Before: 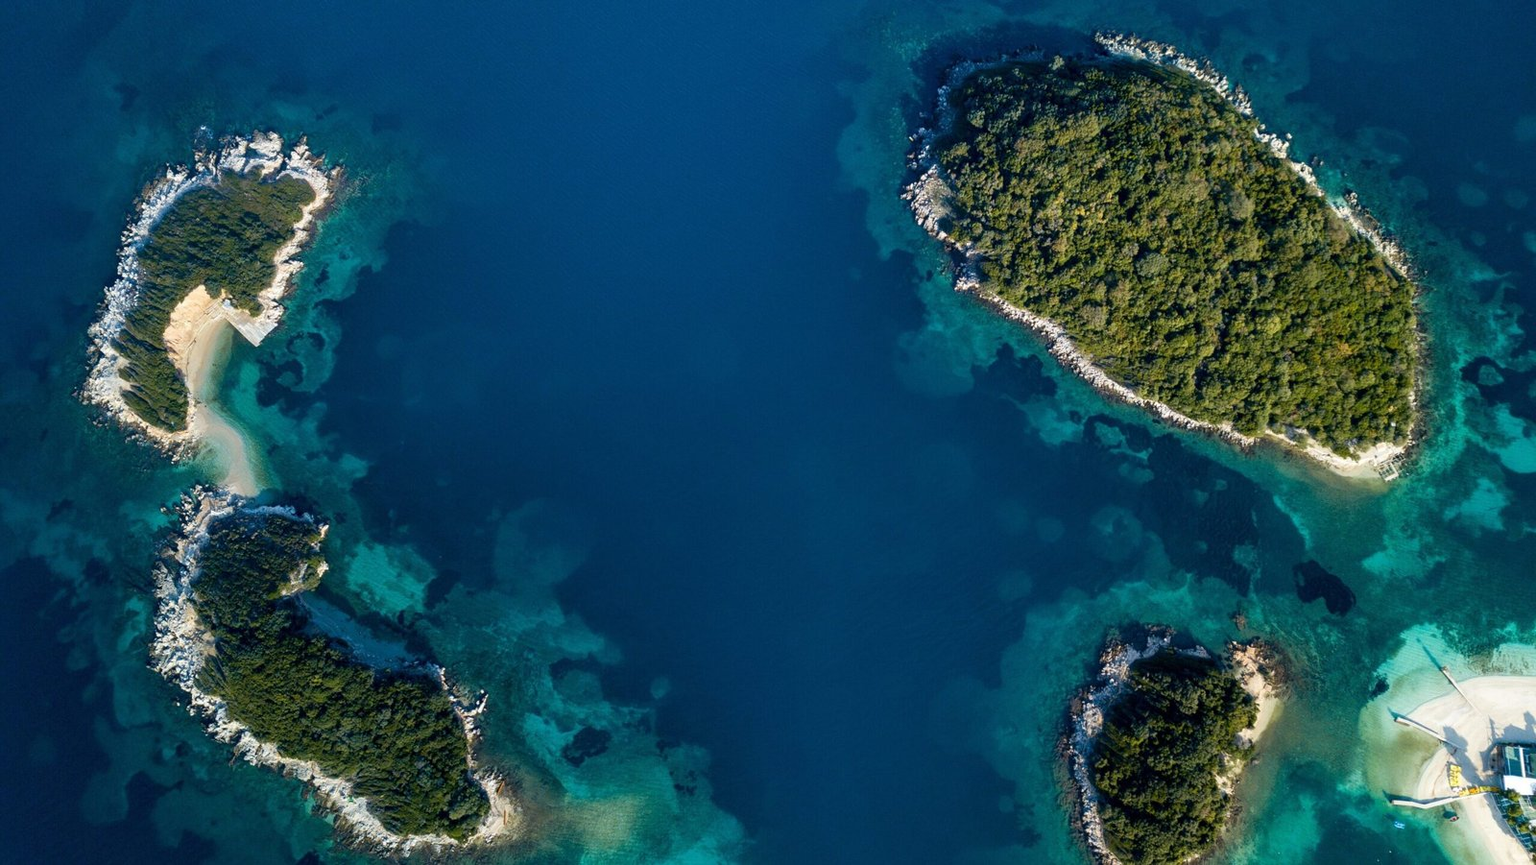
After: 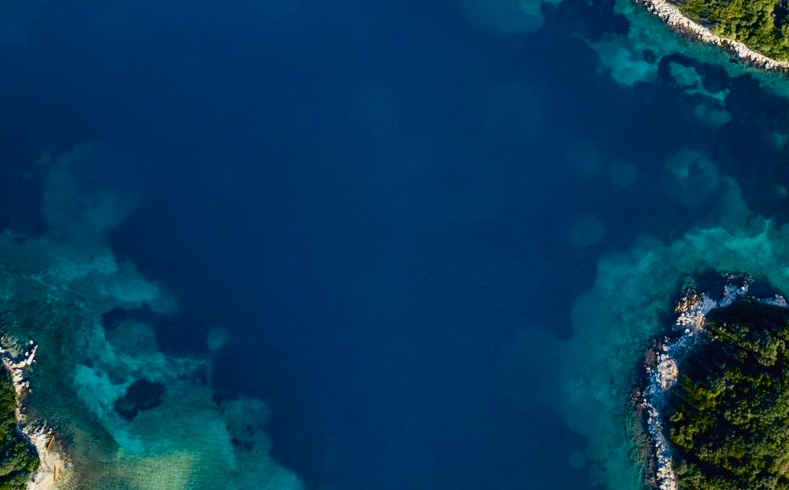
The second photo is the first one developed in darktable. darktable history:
crop: left 29.474%, top 42.038%, right 21.162%, bottom 3.482%
tone curve: curves: ch0 [(0, 0.011) (0.139, 0.106) (0.295, 0.271) (0.499, 0.523) (0.739, 0.782) (0.857, 0.879) (1, 0.967)]; ch1 [(0, 0) (0.272, 0.249) (0.39, 0.379) (0.469, 0.456) (0.495, 0.497) (0.524, 0.53) (0.588, 0.62) (0.725, 0.779) (1, 1)]; ch2 [(0, 0) (0.125, 0.089) (0.35, 0.317) (0.437, 0.42) (0.502, 0.499) (0.533, 0.553) (0.599, 0.638) (1, 1)], color space Lab, independent channels, preserve colors none
